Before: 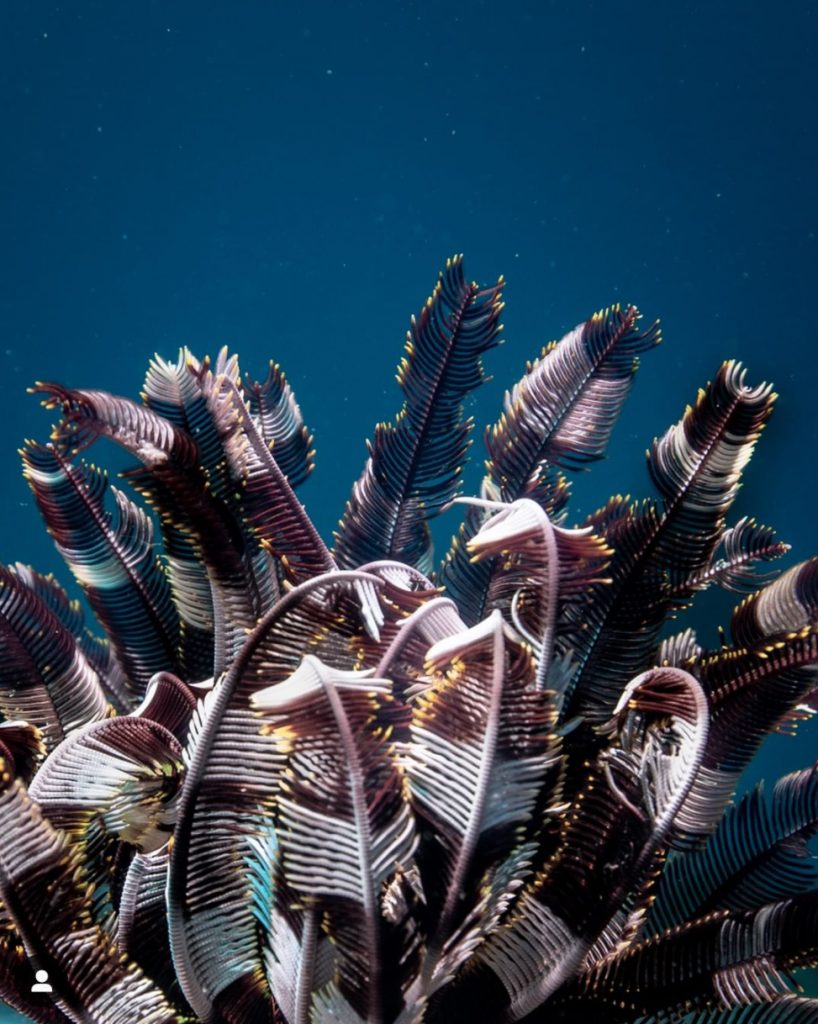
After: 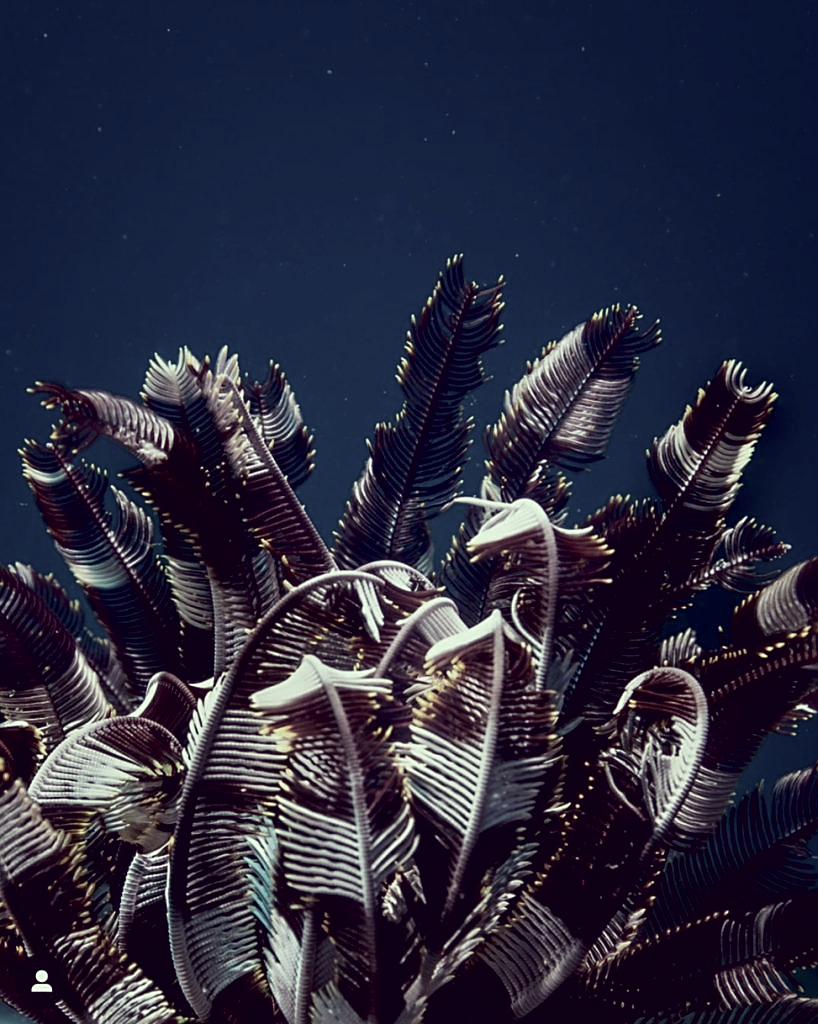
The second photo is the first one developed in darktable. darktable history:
sharpen: on, module defaults
color correction: highlights a* -20.67, highlights b* 20.54, shadows a* 19.28, shadows b* -20.62, saturation 0.464
contrast brightness saturation: contrast 0.069, brightness -0.128, saturation 0.047
exposure: black level correction 0.009, exposure -0.162 EV, compensate highlight preservation false
